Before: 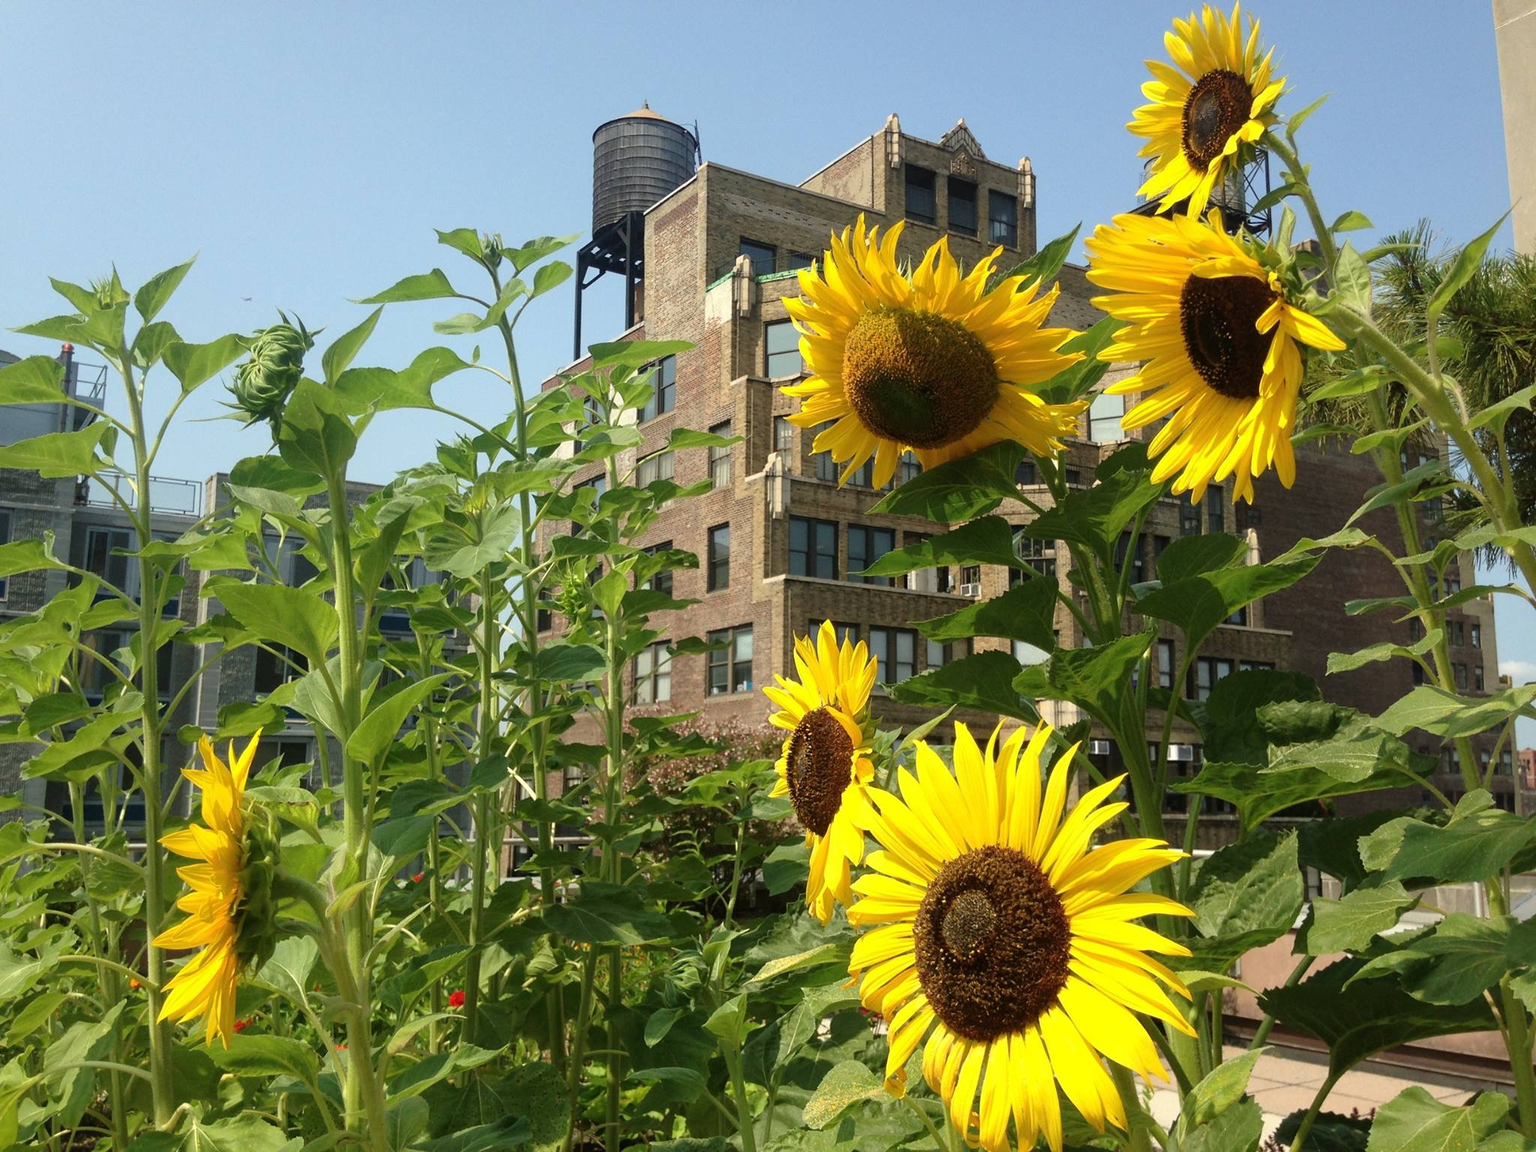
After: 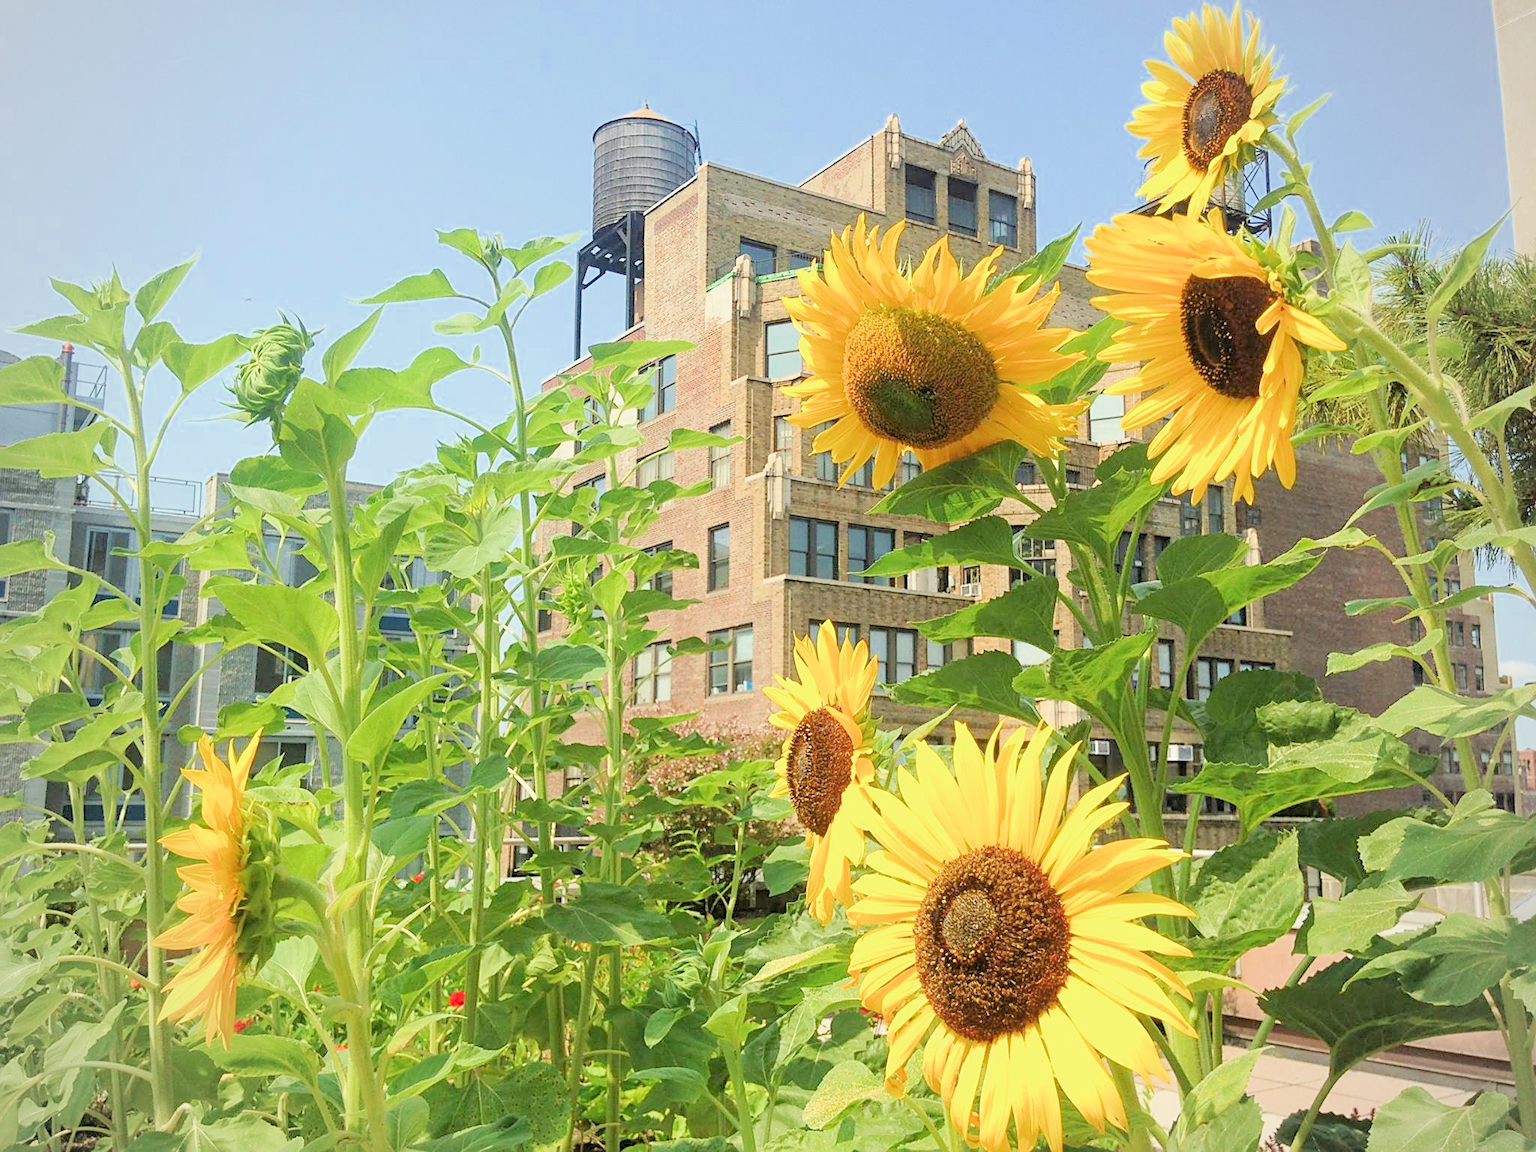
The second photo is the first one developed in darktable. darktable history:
vignetting: brightness -0.167
filmic rgb: middle gray luminance 3.44%, black relative exposure -5.92 EV, white relative exposure 6.33 EV, threshold 6 EV, dynamic range scaling 22.4%, target black luminance 0%, hardness 2.33, latitude 45.85%, contrast 0.78, highlights saturation mix 100%, shadows ↔ highlights balance 0.033%, add noise in highlights 0, preserve chrominance max RGB, color science v3 (2019), use custom middle-gray values true, iterations of high-quality reconstruction 0, contrast in highlights soft, enable highlight reconstruction true
sharpen: on, module defaults
